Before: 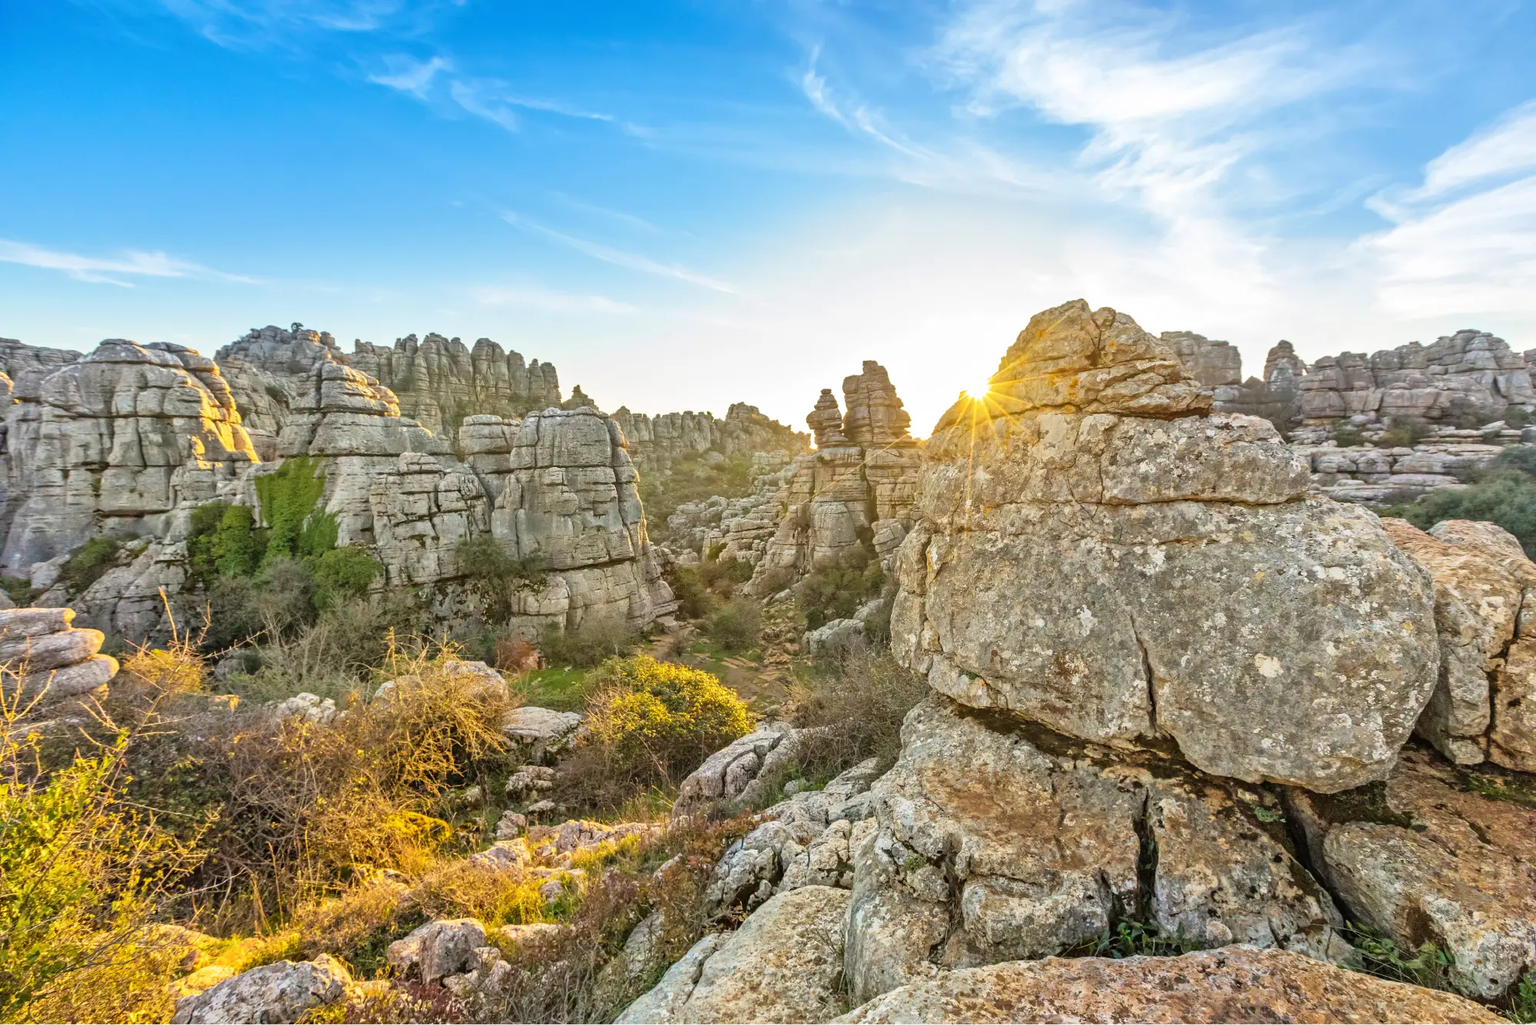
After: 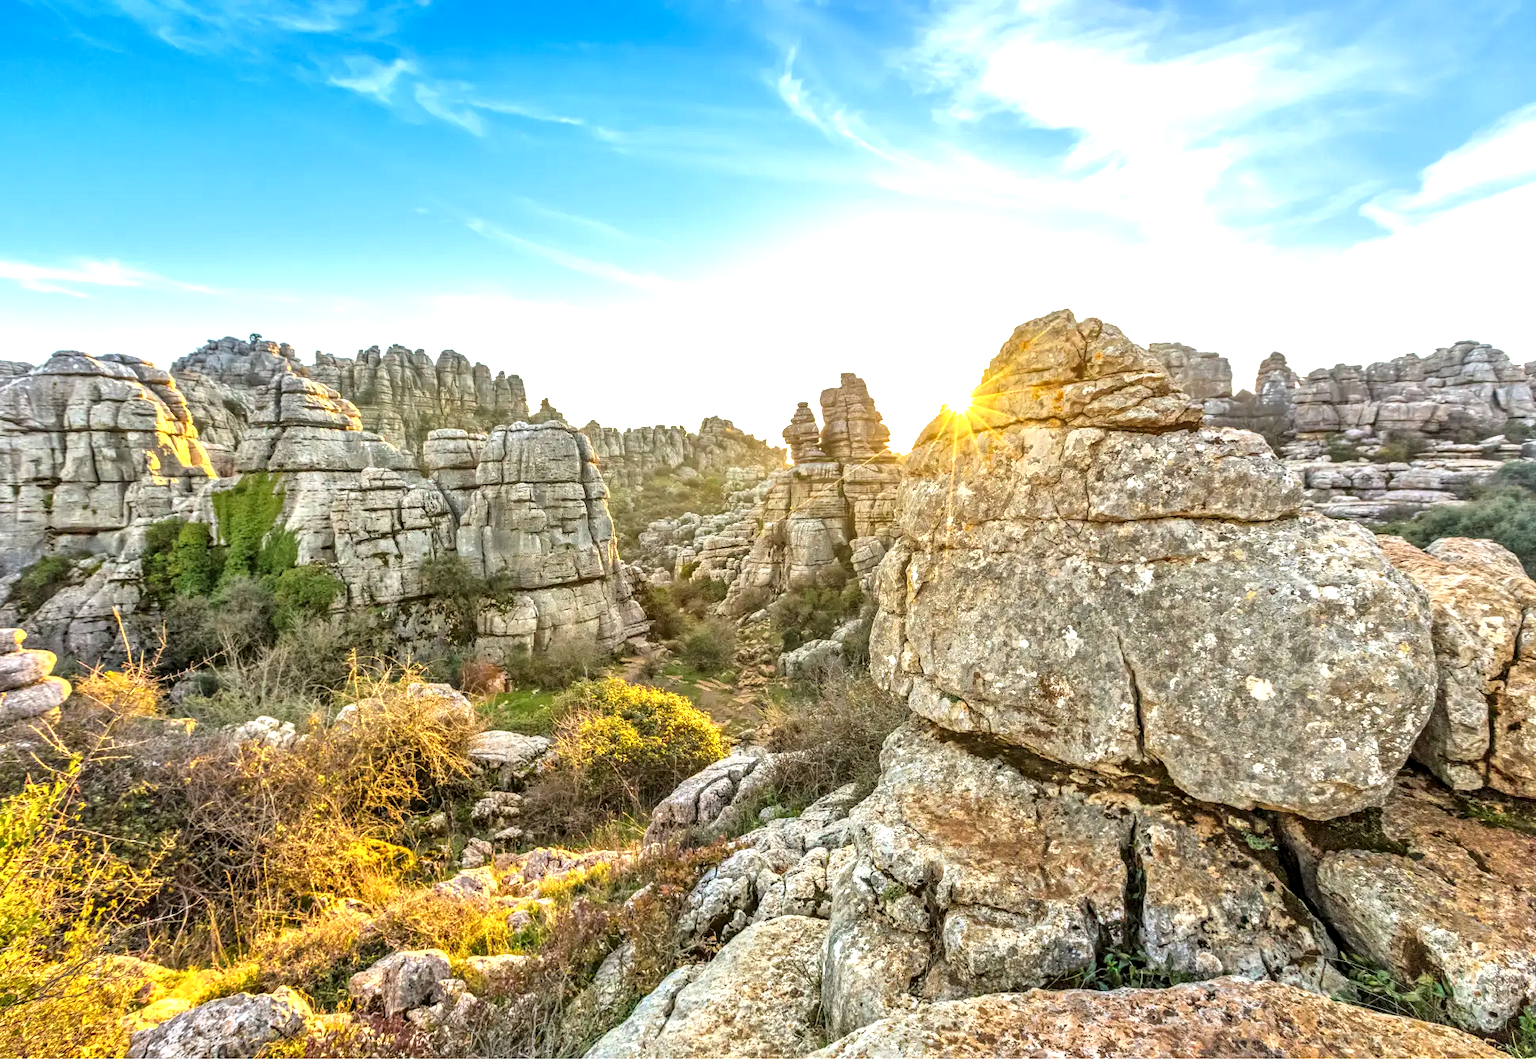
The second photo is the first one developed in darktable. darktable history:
local contrast: highlights 41%, shadows 61%, detail 136%, midtone range 0.507
crop and rotate: left 3.266%
exposure: black level correction 0, exposure 0.5 EV, compensate highlight preservation false
